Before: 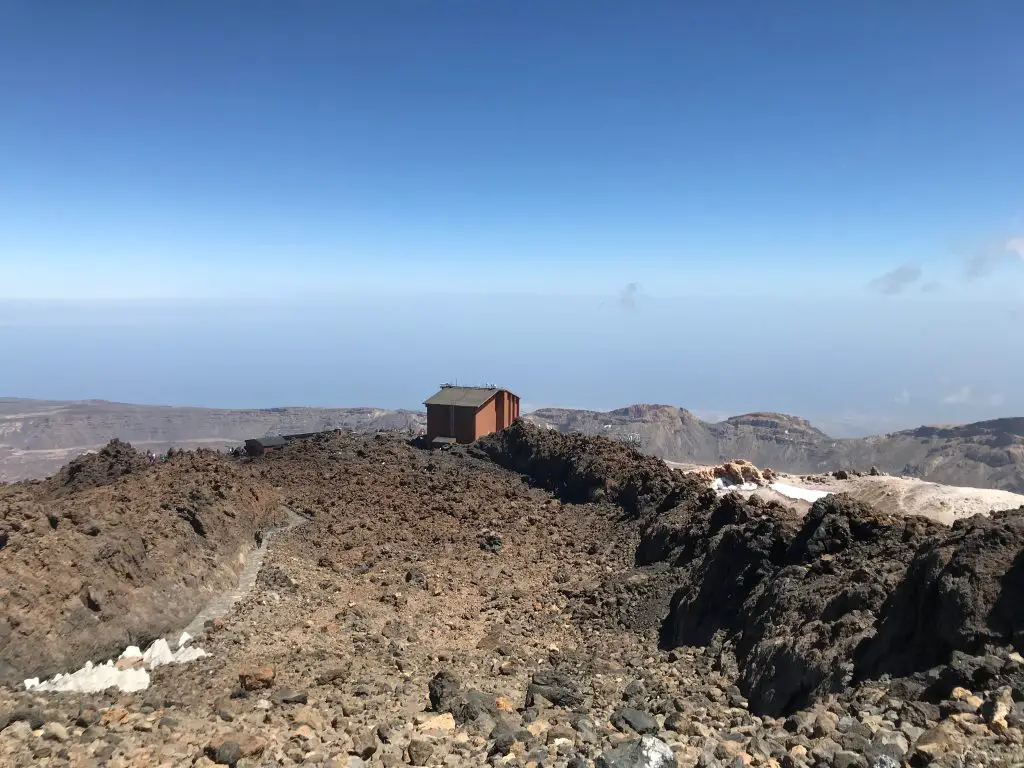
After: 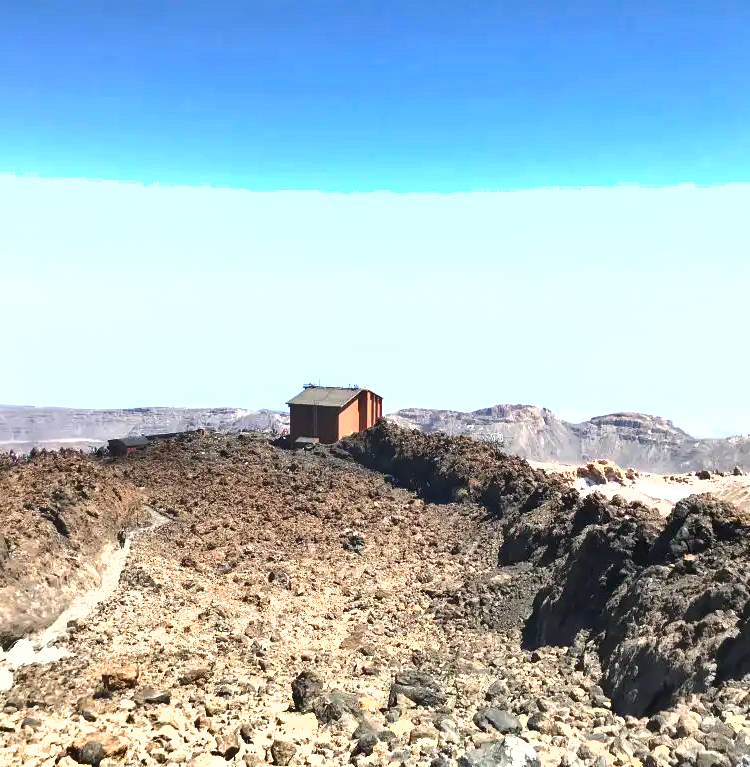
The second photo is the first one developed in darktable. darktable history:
crop: left 13.443%, right 13.31%
shadows and highlights: low approximation 0.01, soften with gaussian
exposure: black level correction 0, exposure 1.45 EV, compensate exposure bias true, compensate highlight preservation false
